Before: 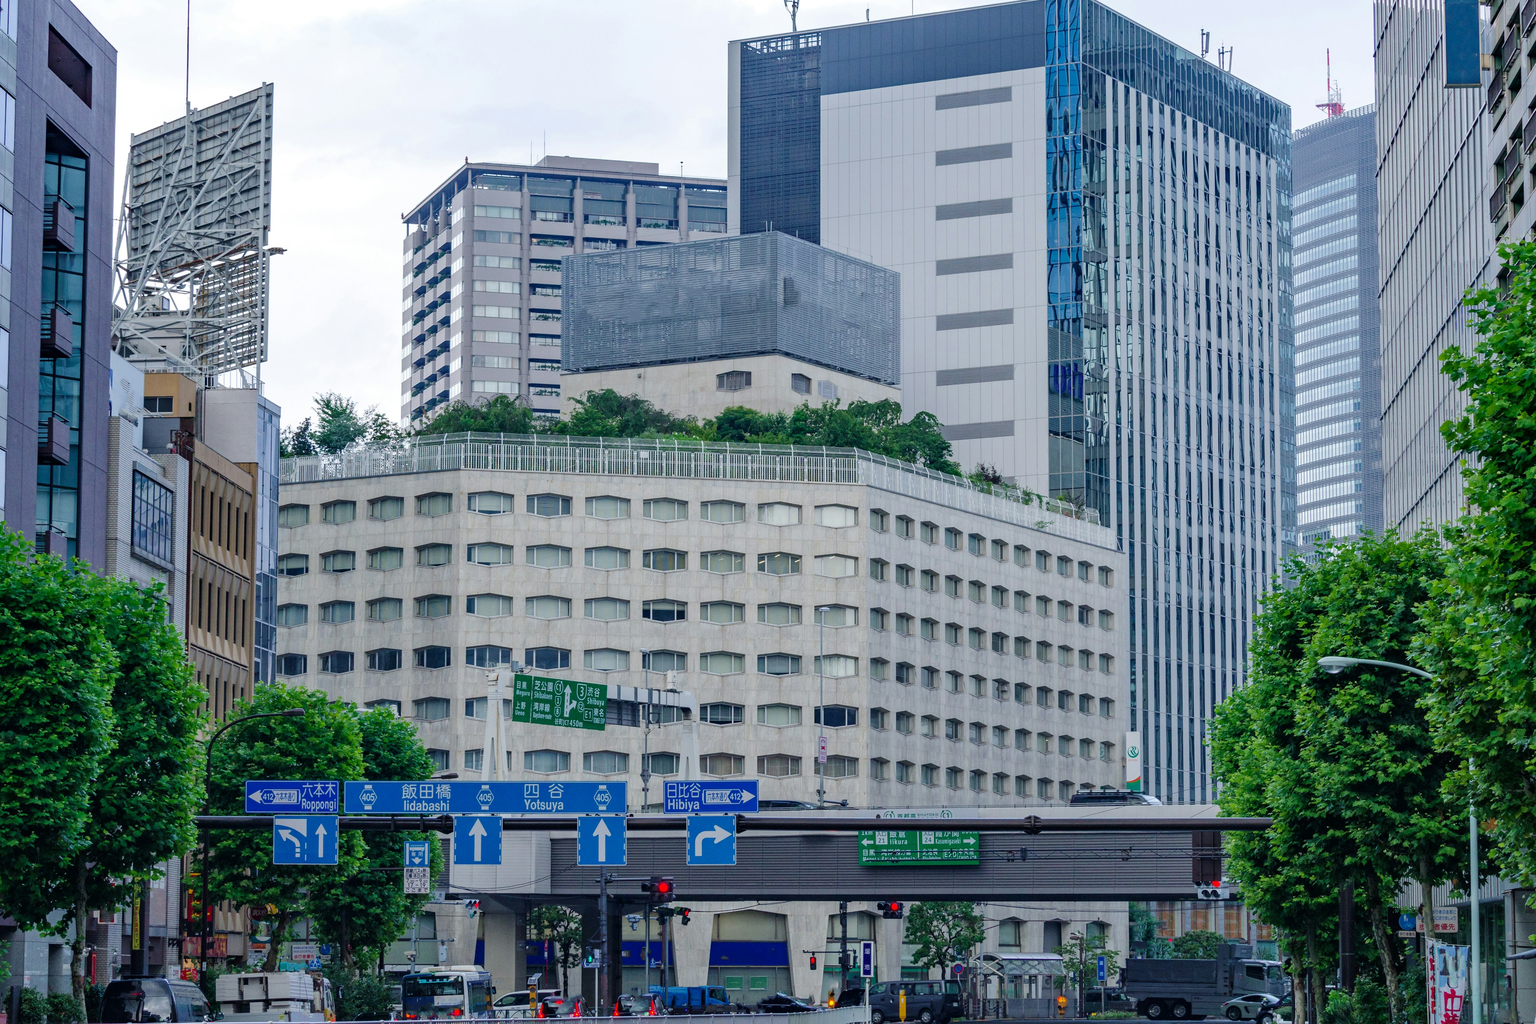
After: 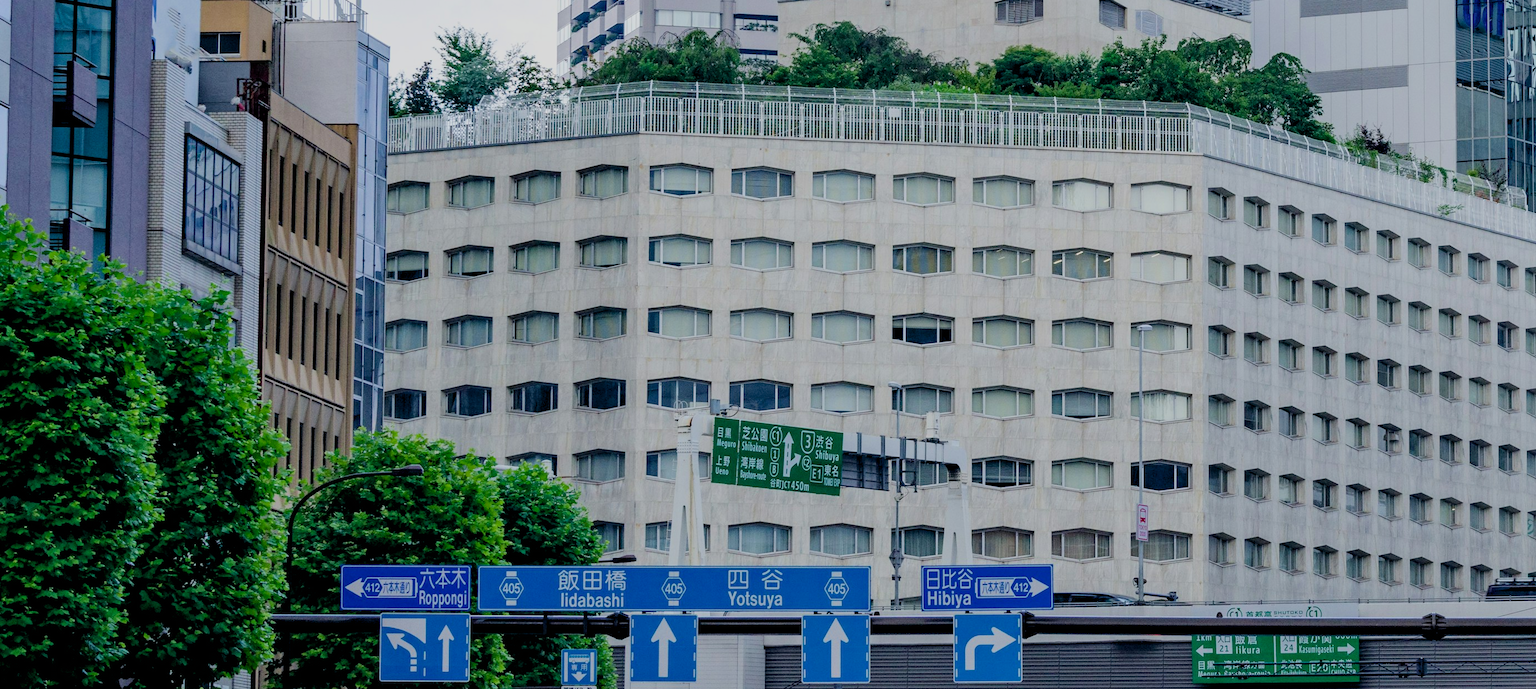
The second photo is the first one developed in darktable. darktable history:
exposure: black level correction 0.009, exposure 0.119 EV, compensate highlight preservation false
crop: top 36.498%, right 27.964%, bottom 14.995%
filmic rgb: black relative exposure -7.65 EV, white relative exposure 4.56 EV, hardness 3.61, color science v6 (2022)
